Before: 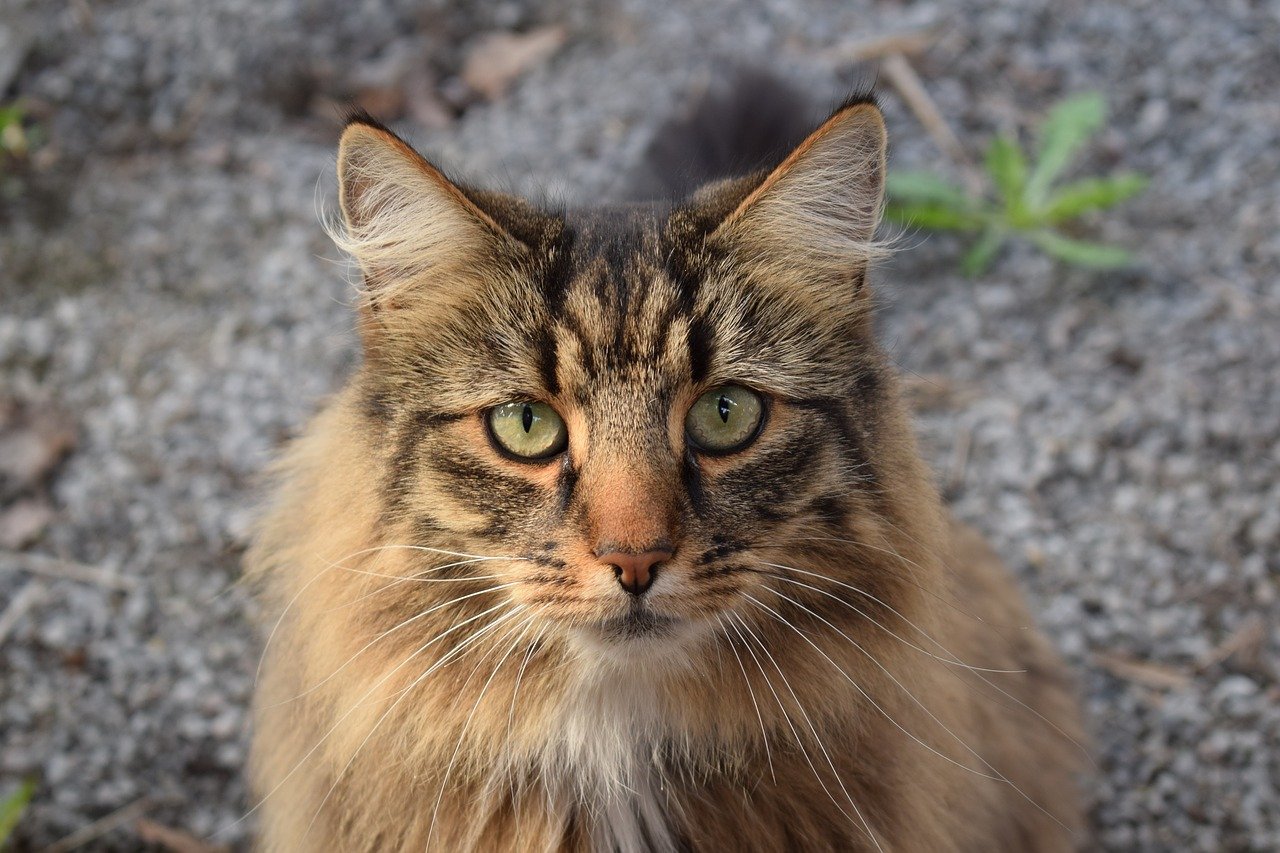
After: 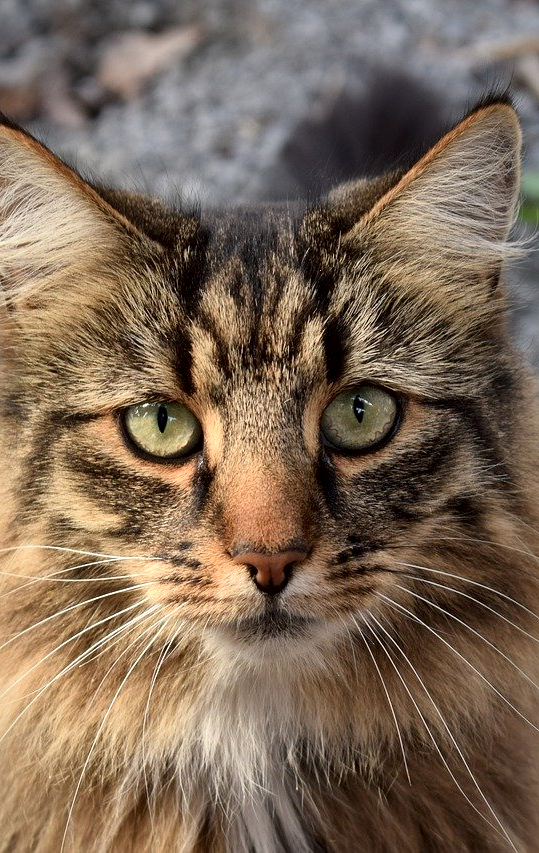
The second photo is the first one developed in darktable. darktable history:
local contrast: mode bilateral grid, contrast 50, coarseness 50, detail 150%, midtone range 0.2
crop: left 28.583%, right 29.231%
